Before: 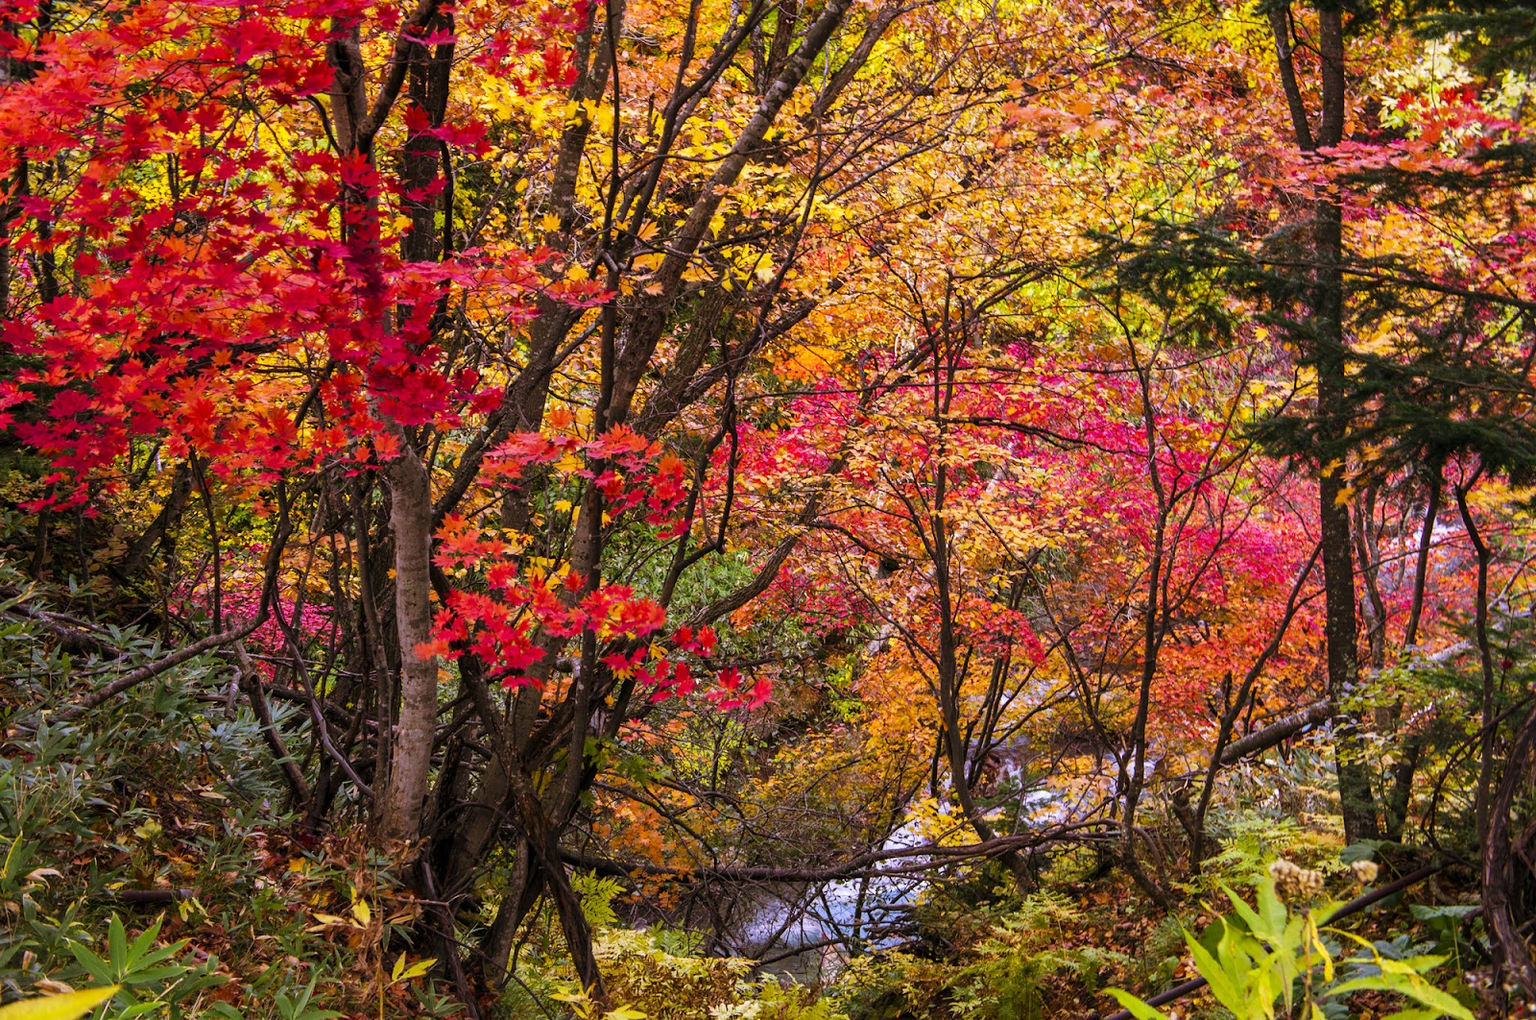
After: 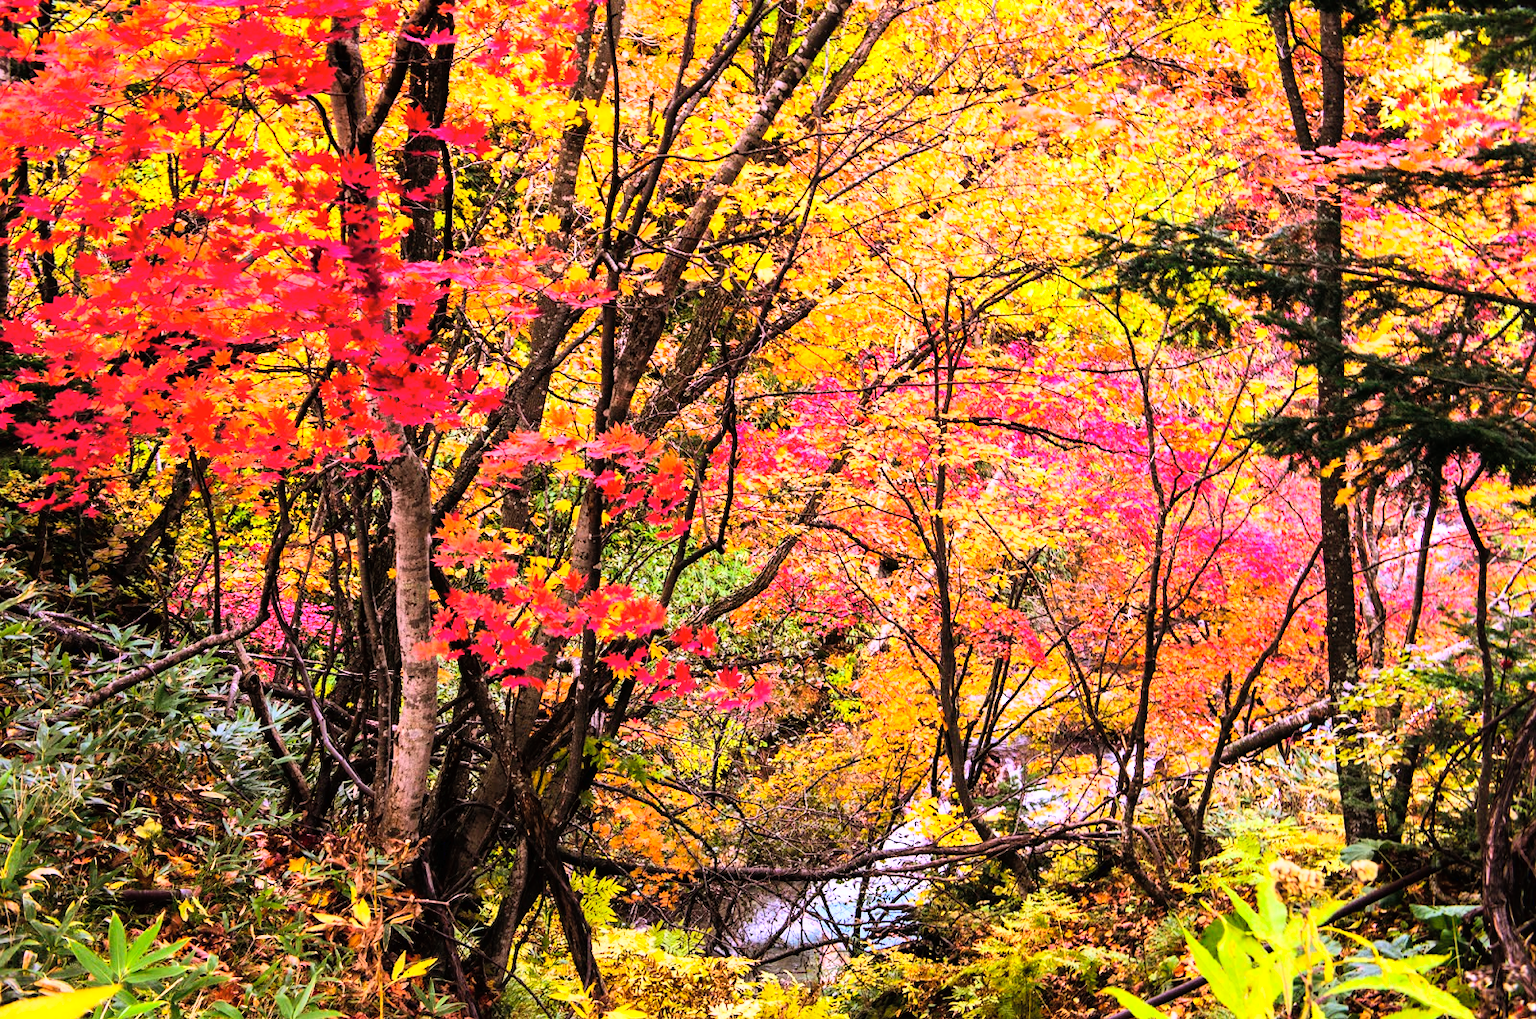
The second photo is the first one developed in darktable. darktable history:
contrast brightness saturation: contrast 0.048, brightness 0.069, saturation 0.009
base curve: curves: ch0 [(0, 0) (0.007, 0.004) (0.027, 0.03) (0.046, 0.07) (0.207, 0.54) (0.442, 0.872) (0.673, 0.972) (1, 1)]
